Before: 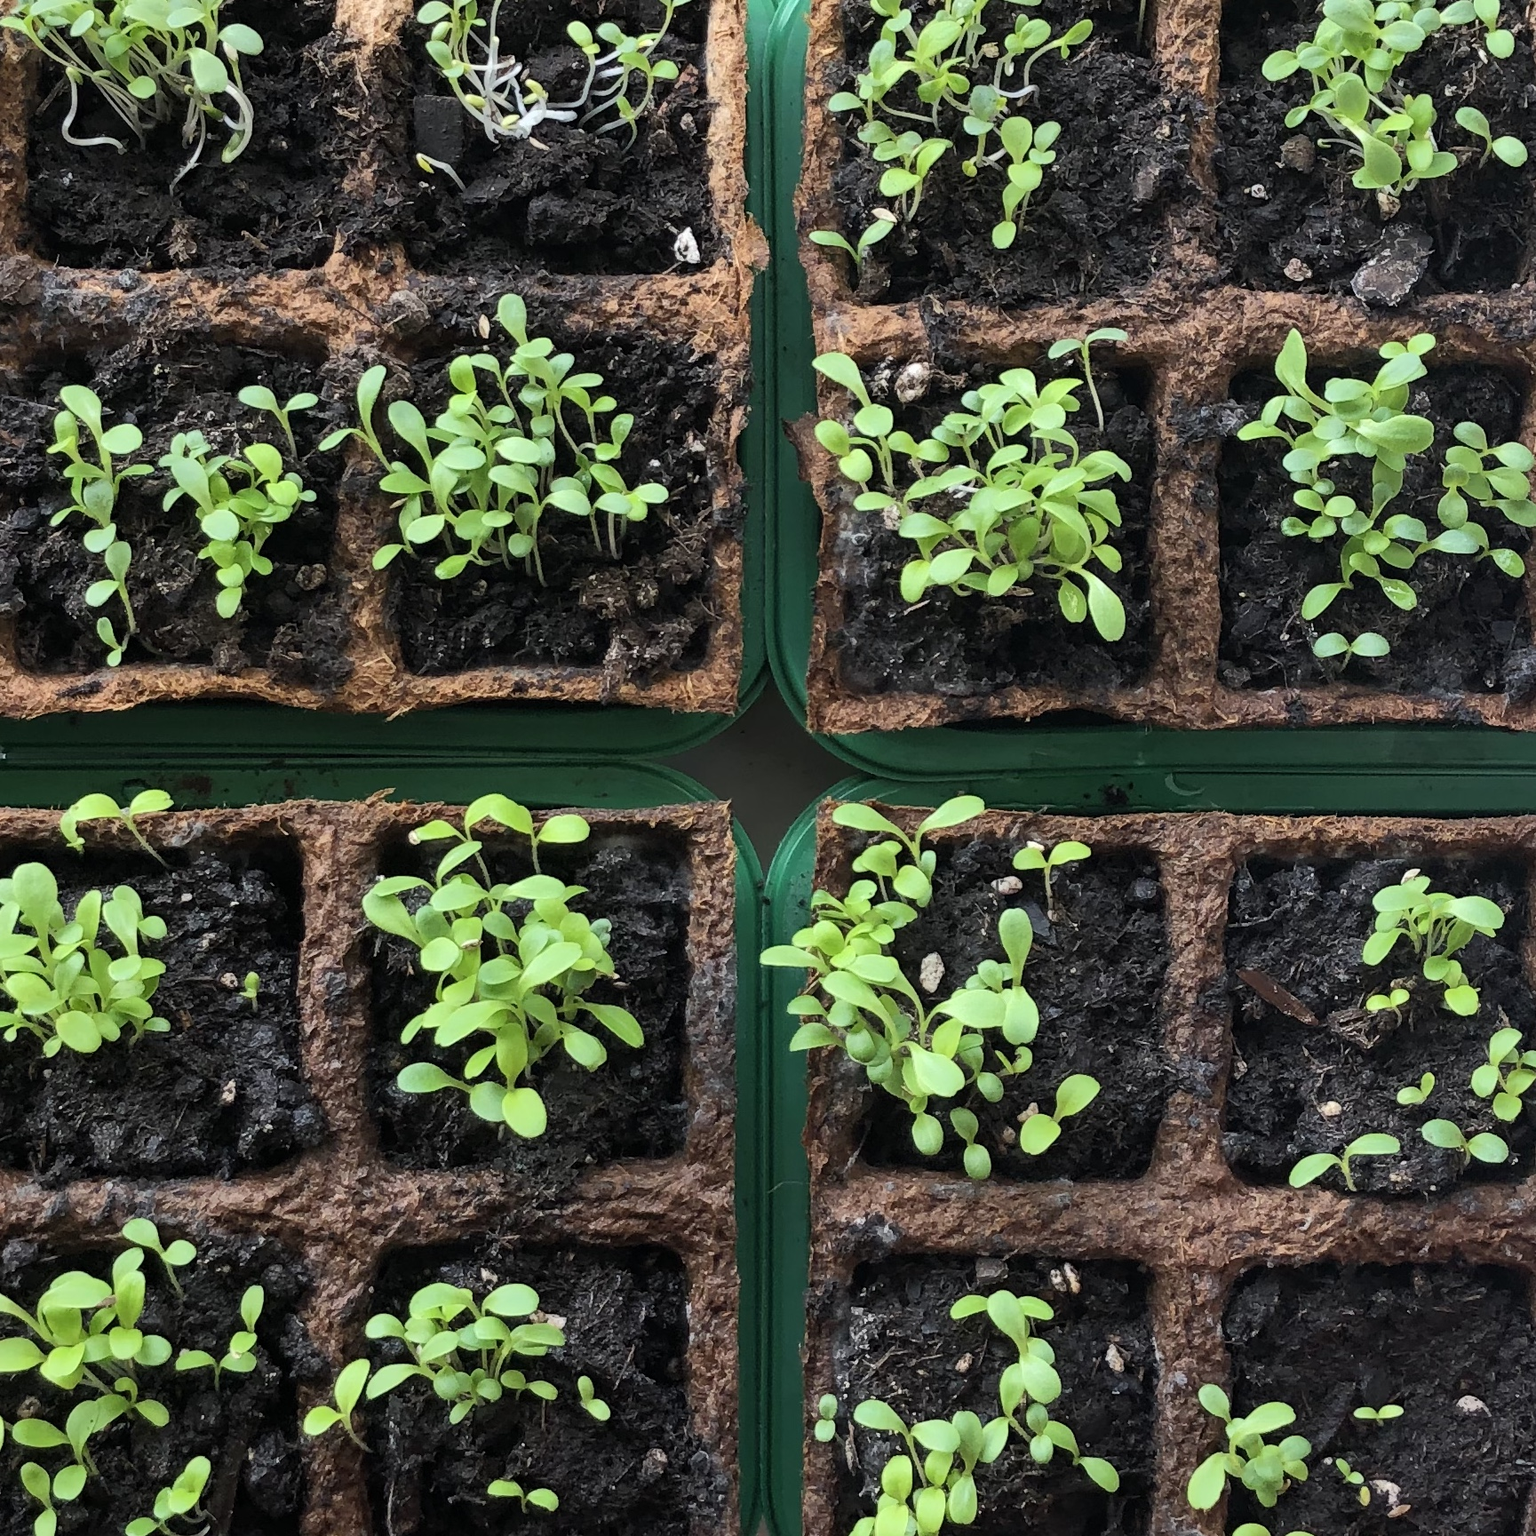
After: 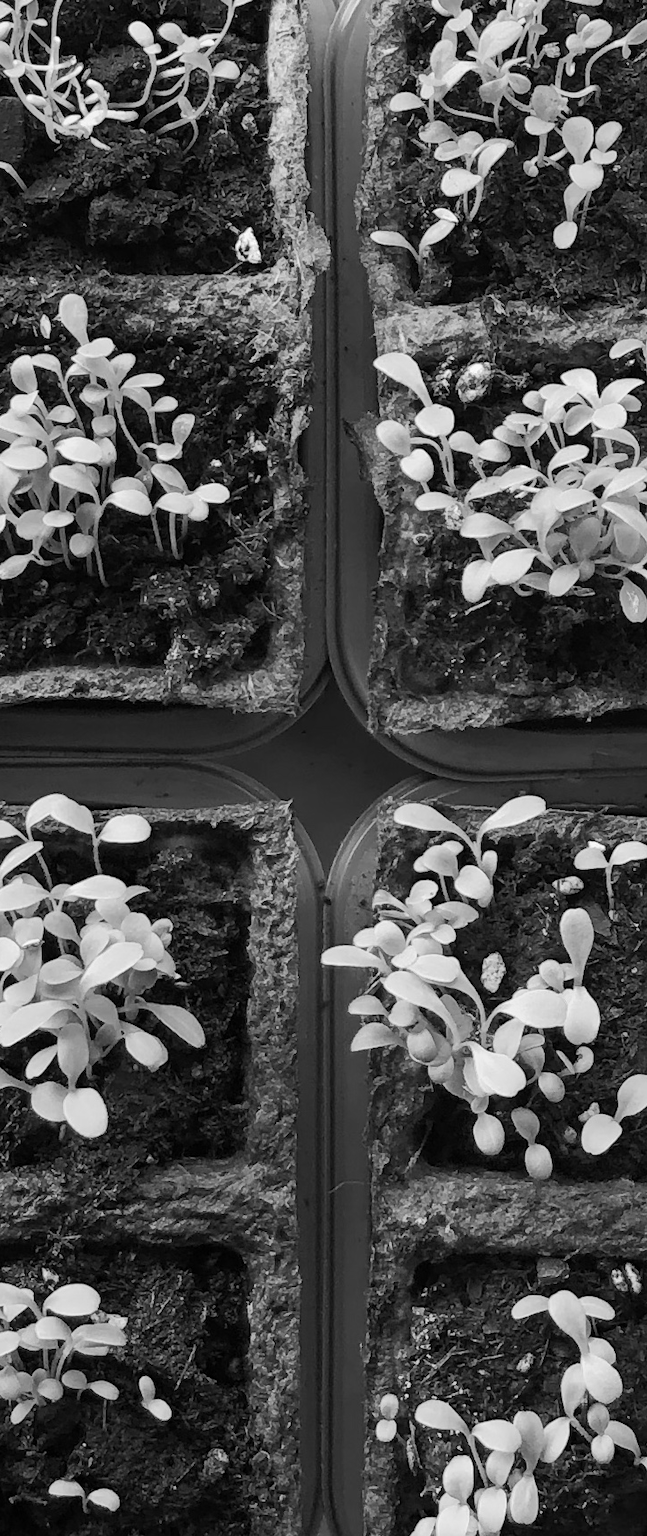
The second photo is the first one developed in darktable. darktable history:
crop: left 28.583%, right 29.231%
monochrome: a 32, b 64, size 2.3
